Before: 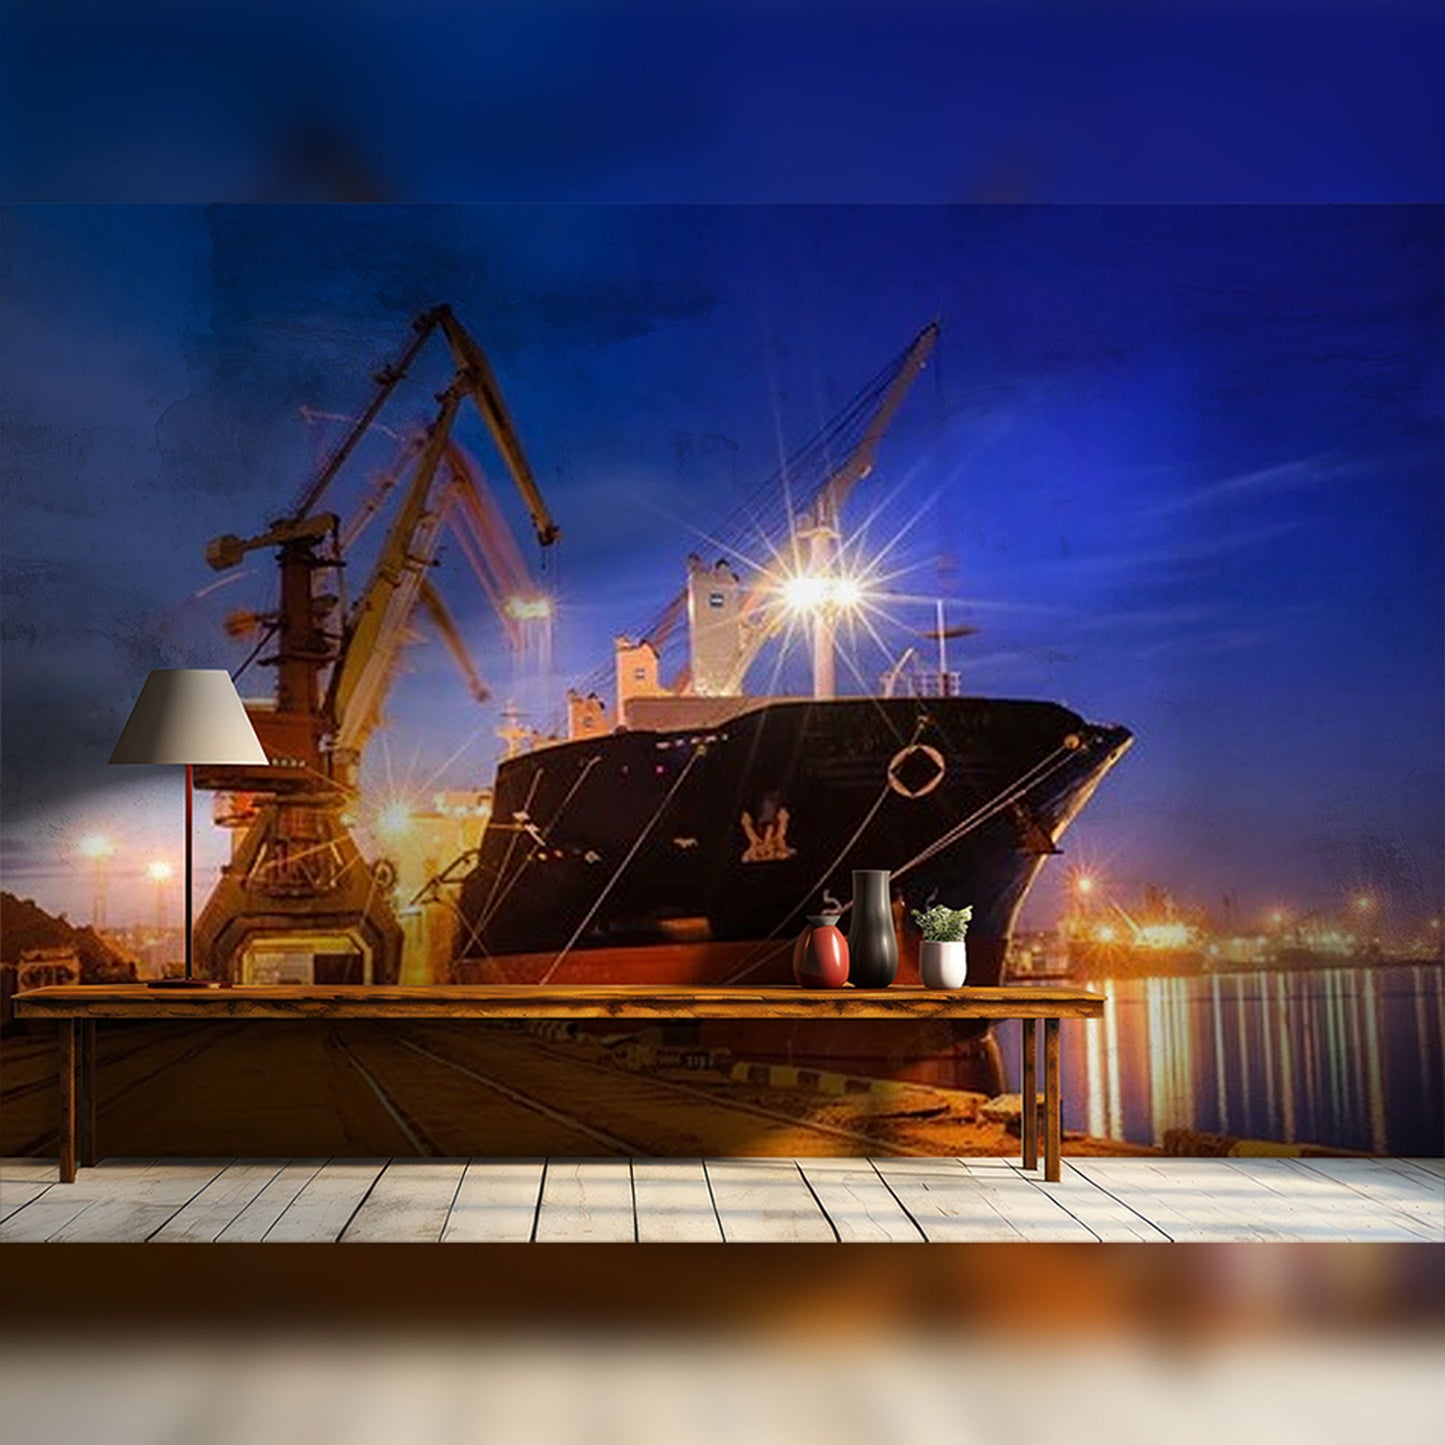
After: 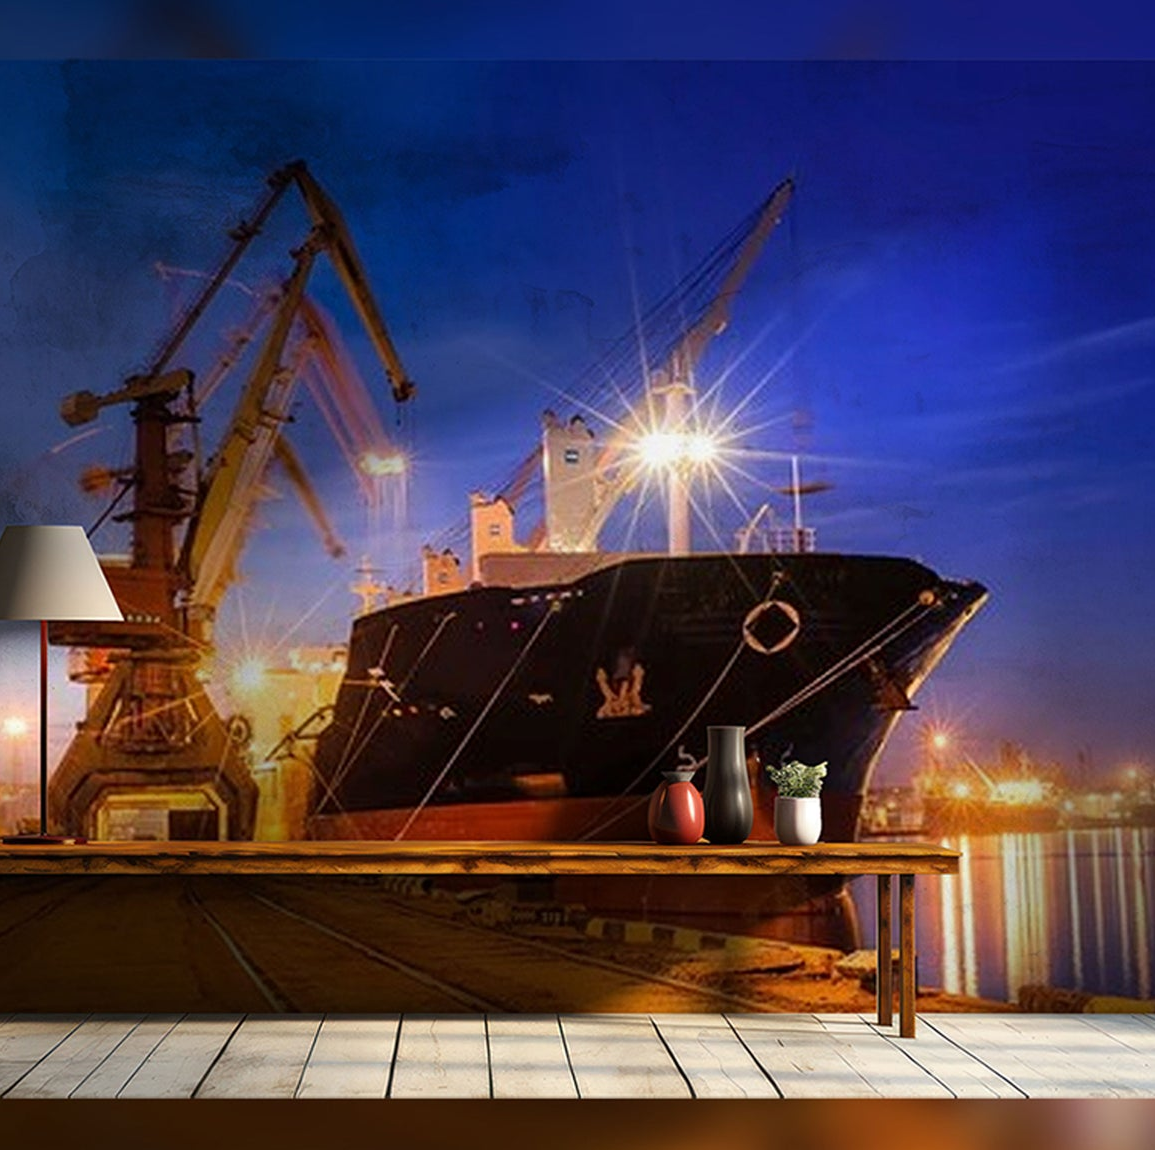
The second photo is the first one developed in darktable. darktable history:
crop and rotate: left 10.067%, top 9.999%, right 9.933%, bottom 10.394%
